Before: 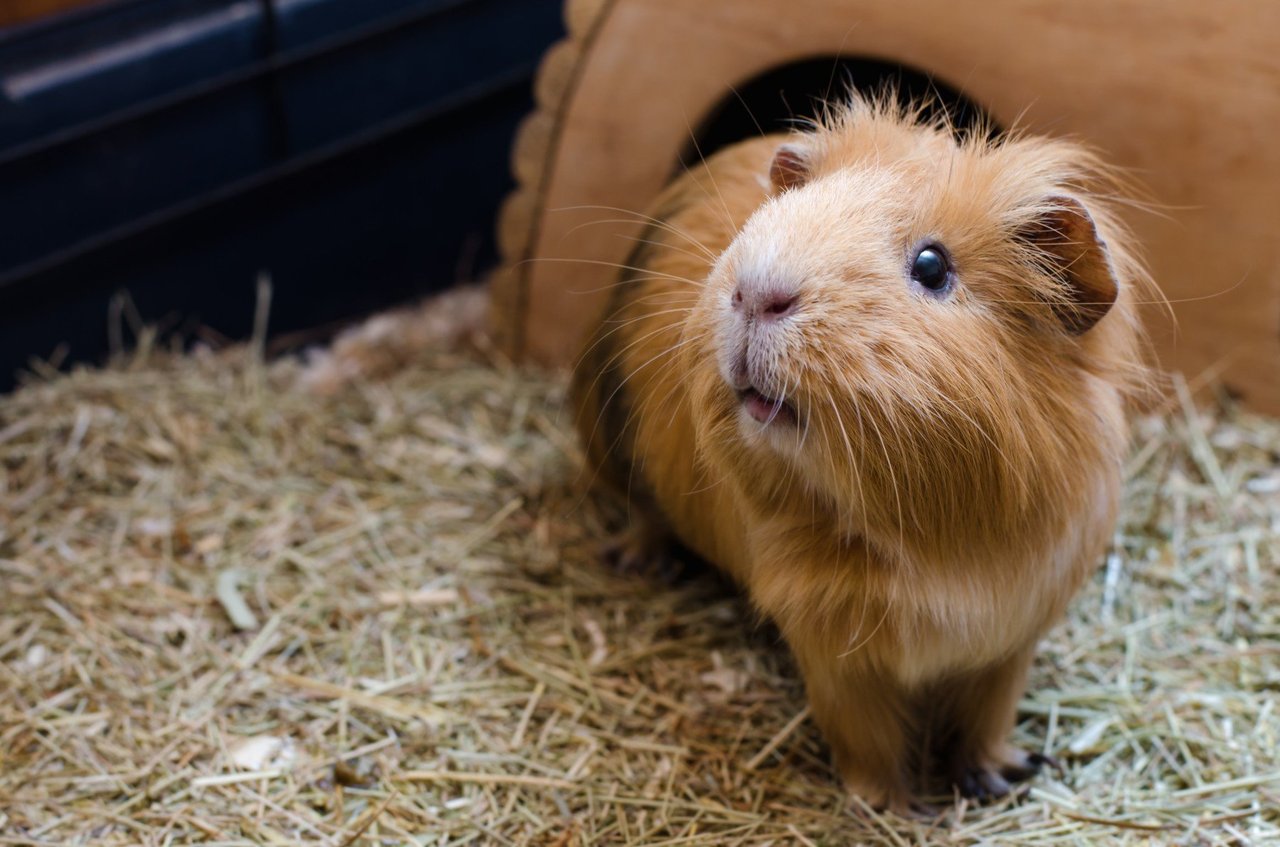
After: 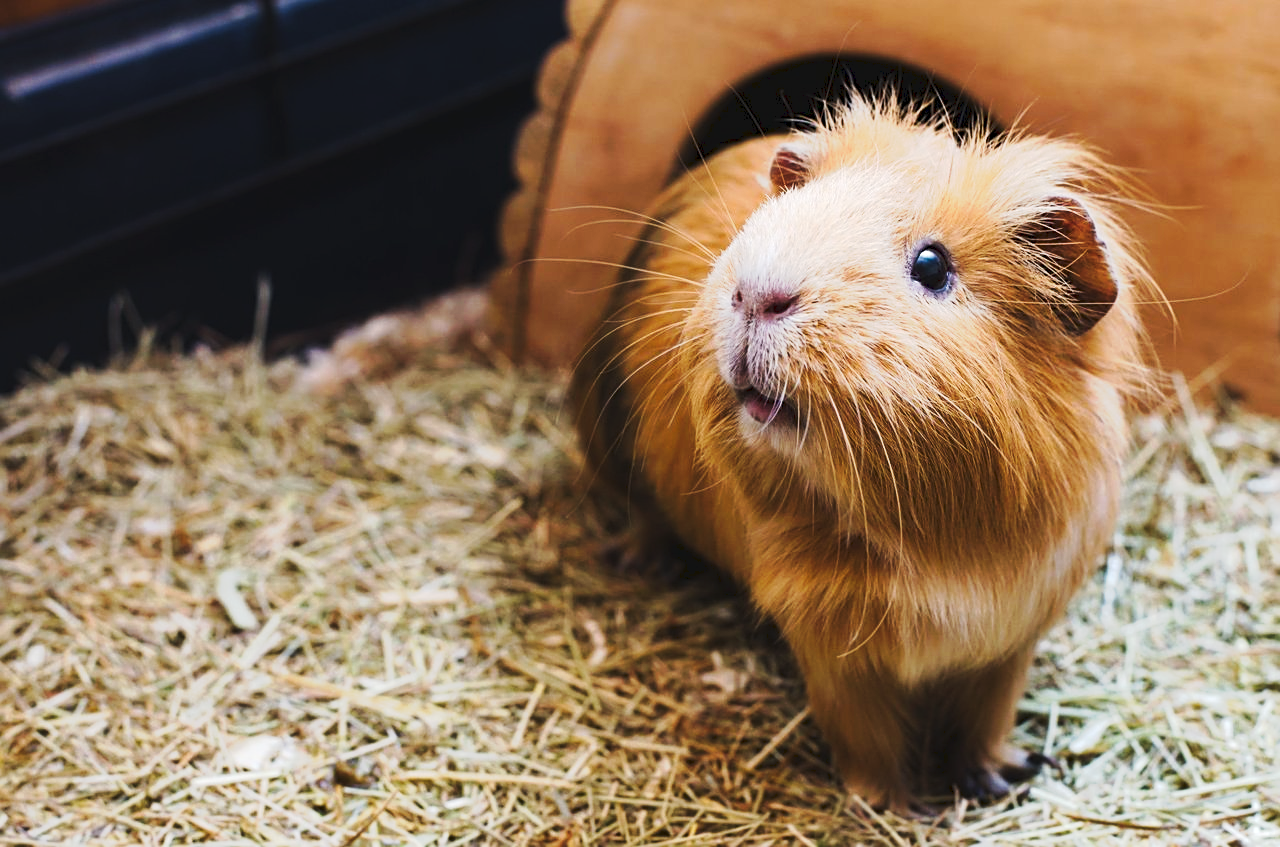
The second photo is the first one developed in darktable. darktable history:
sharpen: on, module defaults
tone curve: curves: ch0 [(0, 0) (0.003, 0.045) (0.011, 0.054) (0.025, 0.069) (0.044, 0.083) (0.069, 0.101) (0.1, 0.119) (0.136, 0.146) (0.177, 0.177) (0.224, 0.221) (0.277, 0.277) (0.335, 0.362) (0.399, 0.452) (0.468, 0.571) (0.543, 0.666) (0.623, 0.758) (0.709, 0.853) (0.801, 0.896) (0.898, 0.945) (1, 1)], preserve colors none
